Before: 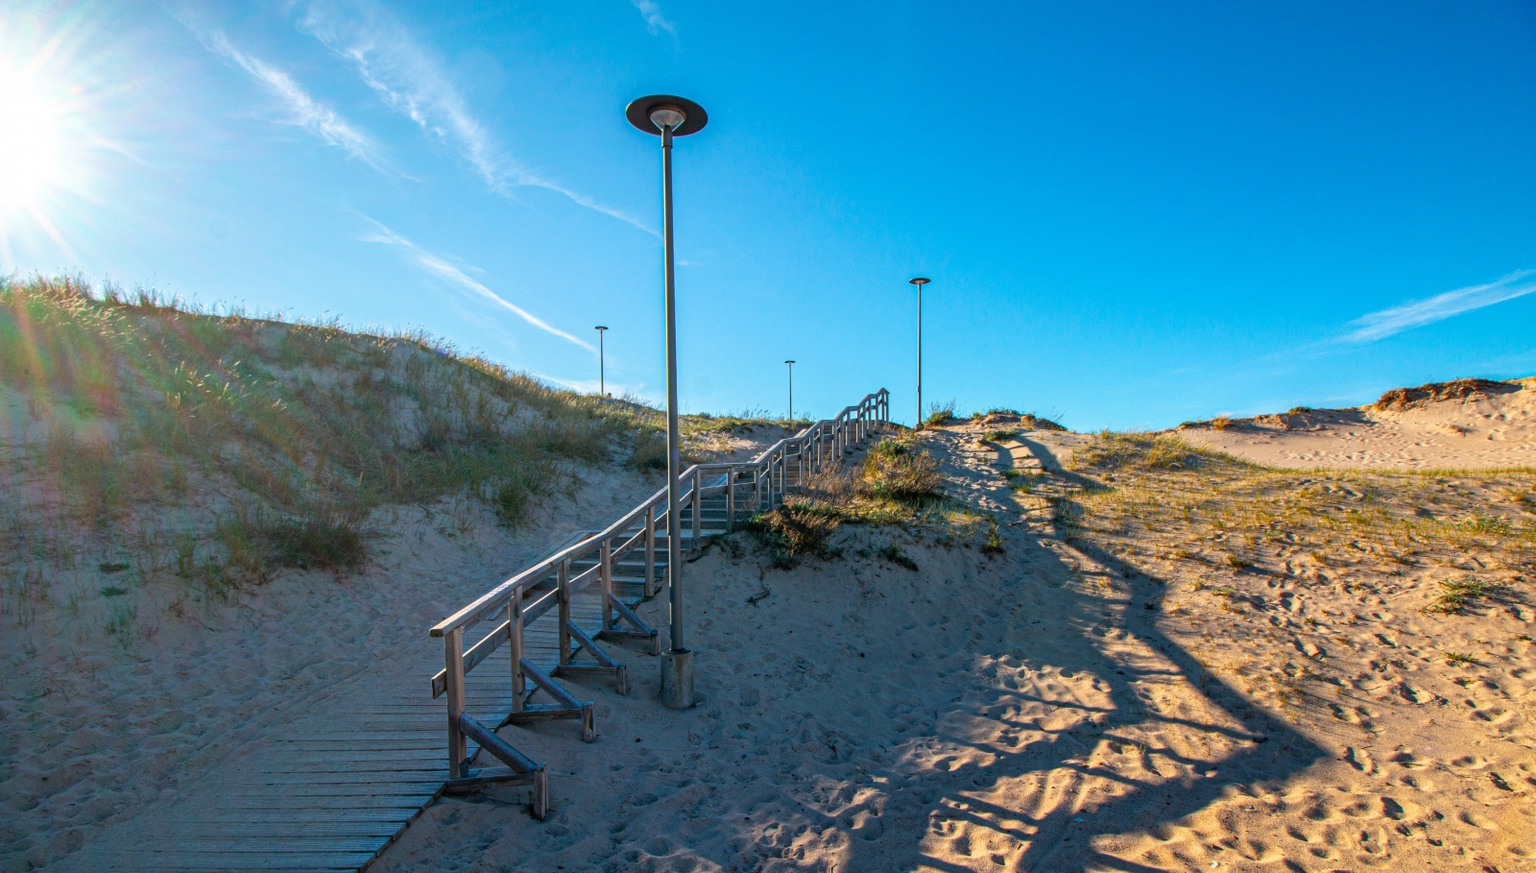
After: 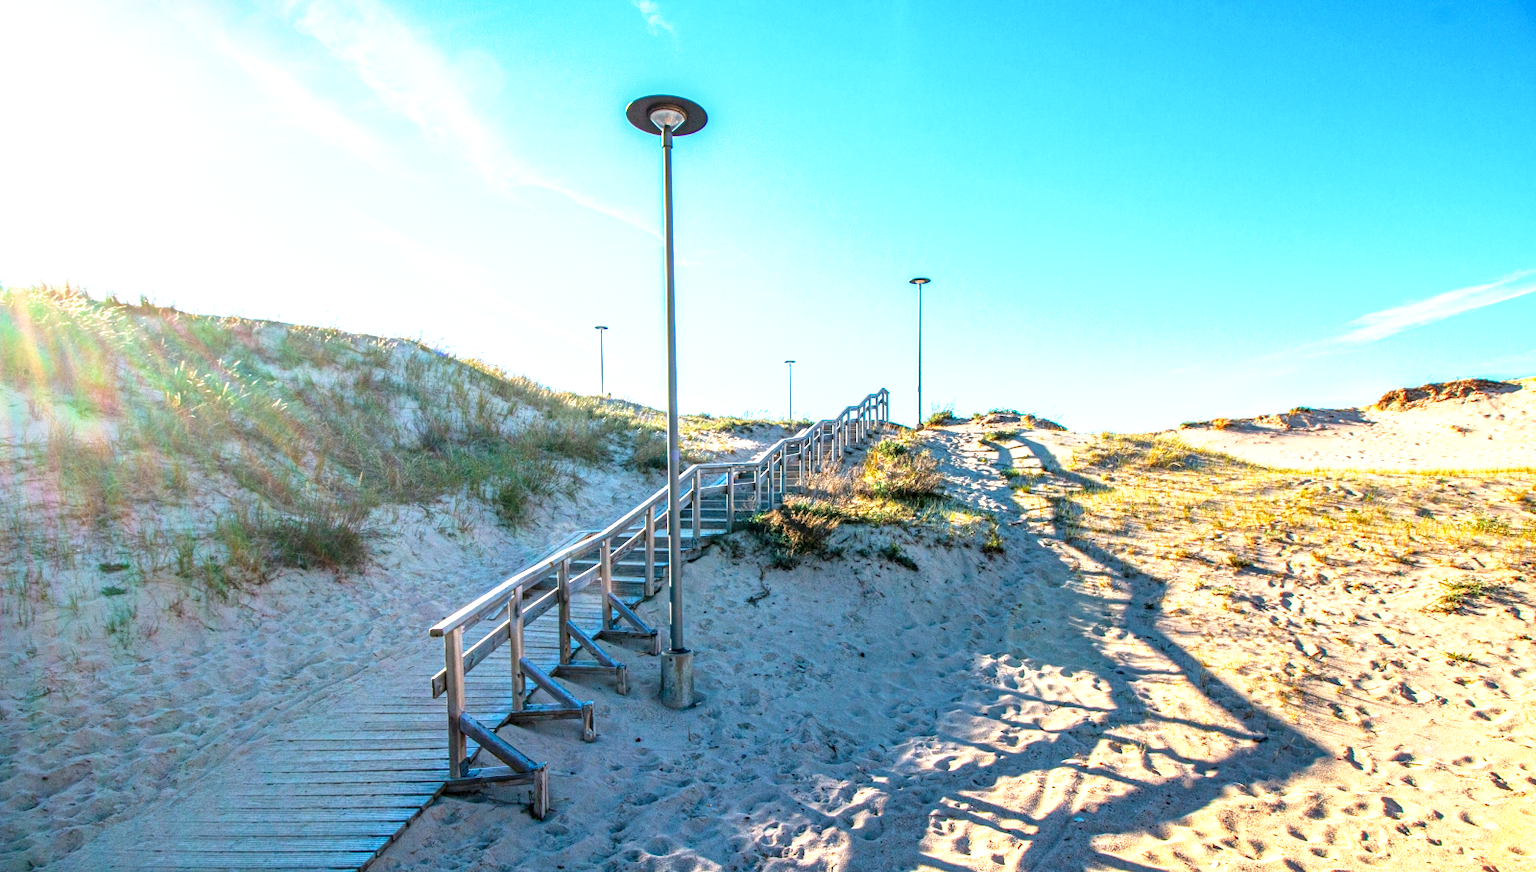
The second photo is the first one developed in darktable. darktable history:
local contrast: on, module defaults
base curve: curves: ch0 [(0, 0) (0.495, 0.917) (1, 1)], preserve colors none
exposure: black level correction 0, exposure 0.5 EV, compensate exposure bias true, compensate highlight preservation false
